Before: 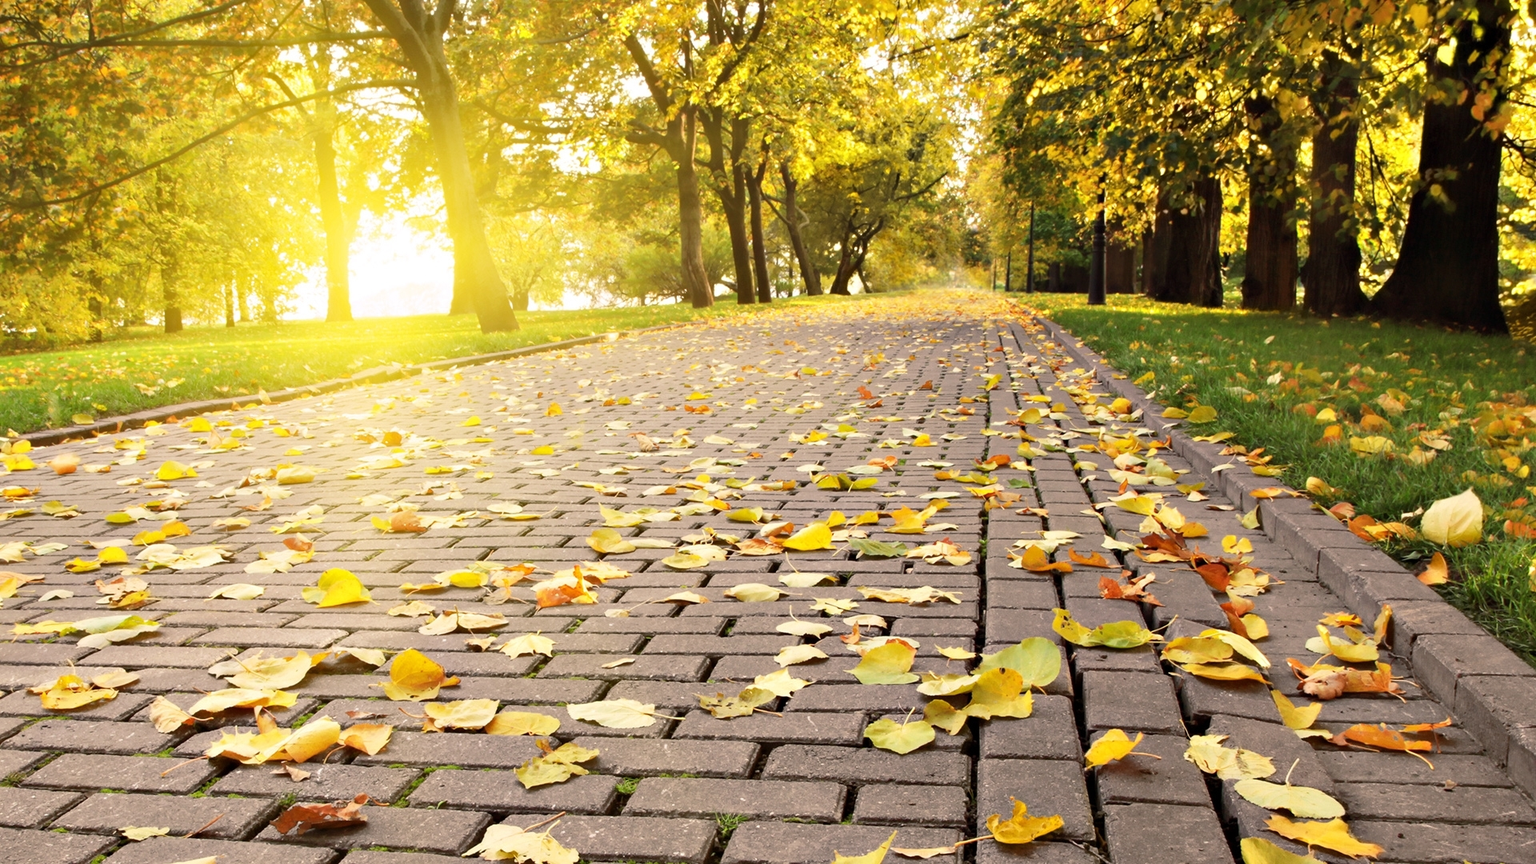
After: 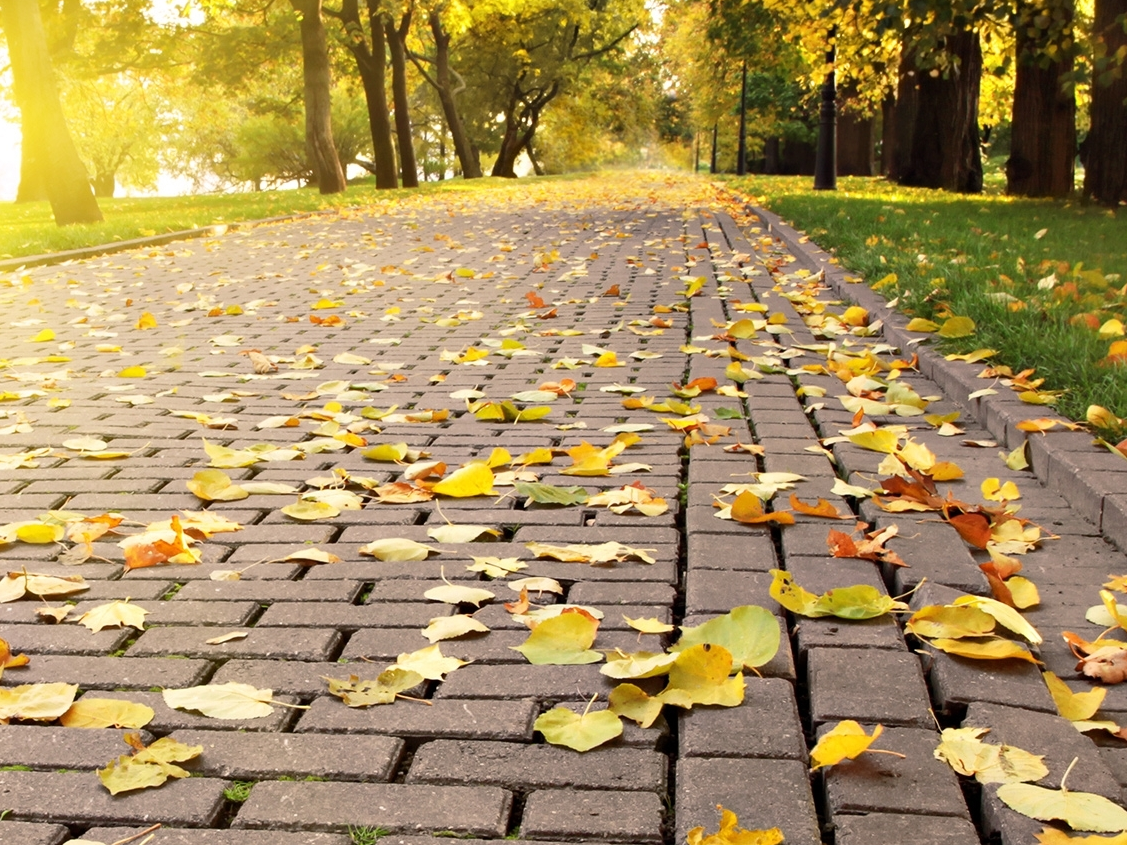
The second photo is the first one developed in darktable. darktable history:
crop and rotate: left 28.464%, top 17.703%, right 12.793%, bottom 4.014%
exposure: compensate exposure bias true, compensate highlight preservation false
